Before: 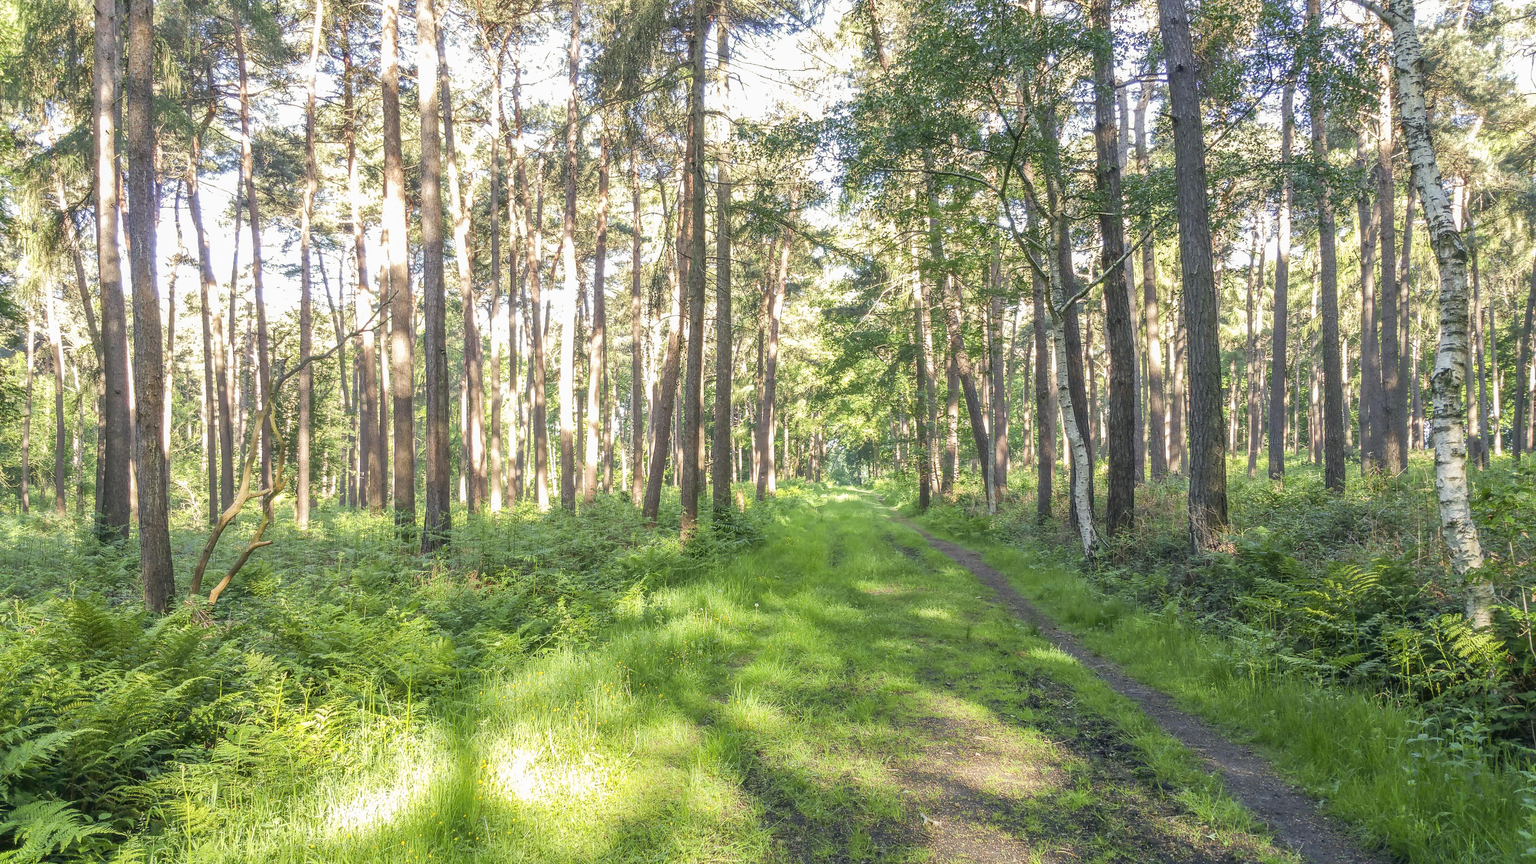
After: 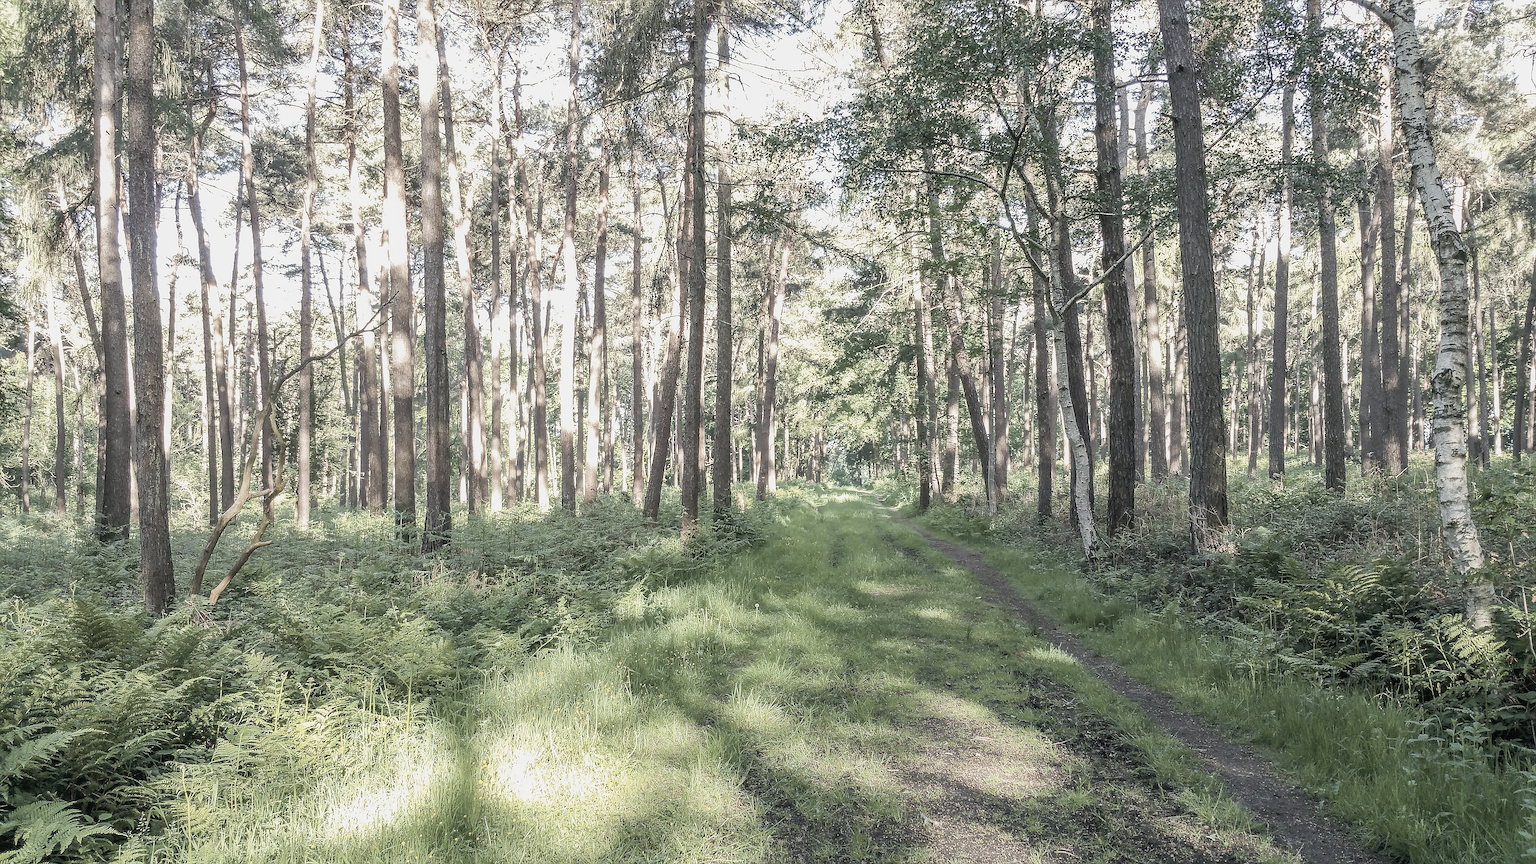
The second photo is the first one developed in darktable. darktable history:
sharpen: radius 1.4, amount 1.25, threshold 0.7
color correction: saturation 0.3
exposure: exposure -0.151 EV, compensate highlight preservation false
color balance rgb: perceptual saturation grading › global saturation 20%, global vibrance 20%
